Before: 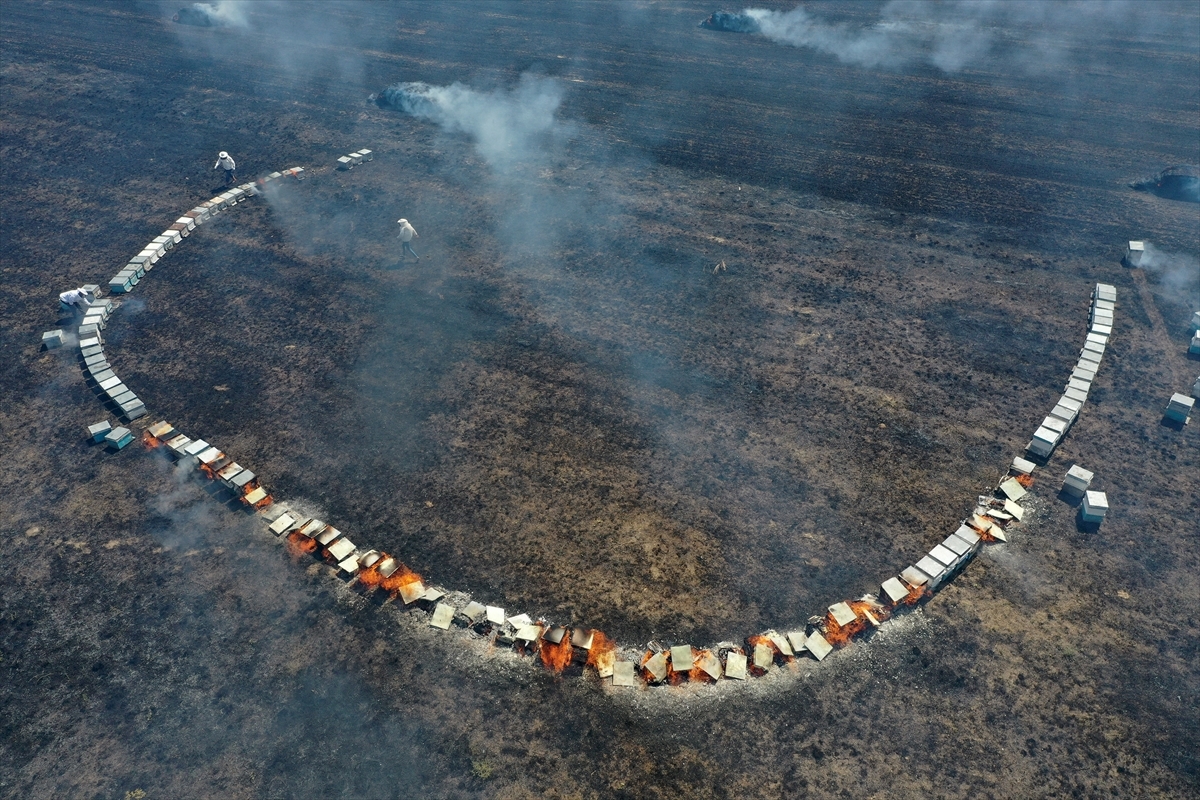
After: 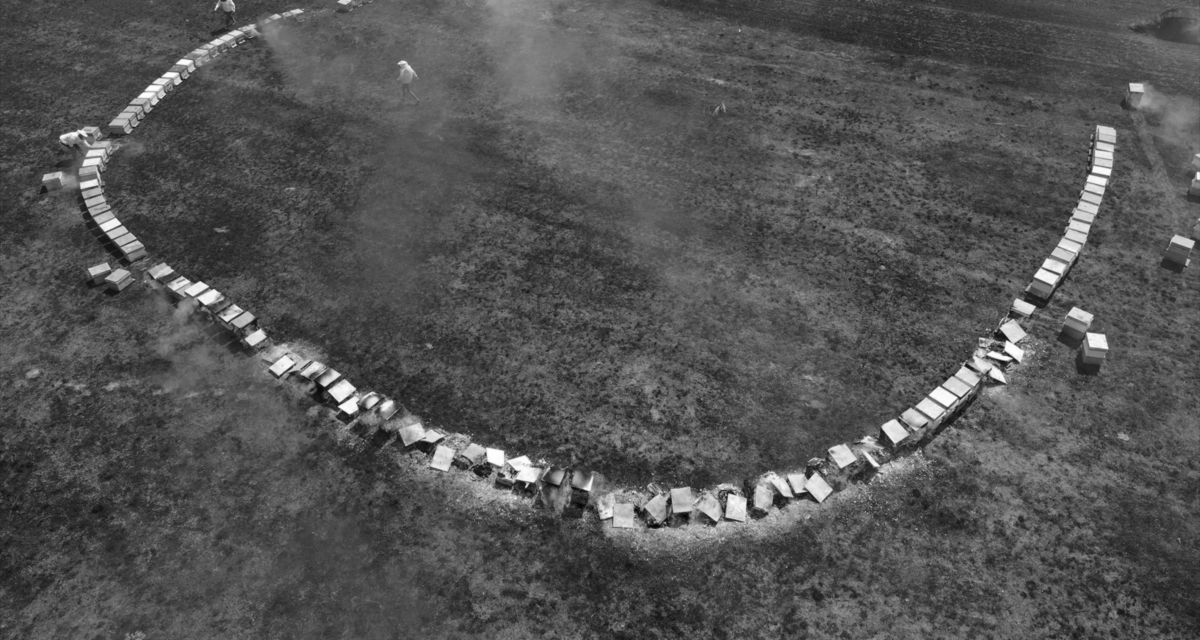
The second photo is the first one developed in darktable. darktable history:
monochrome: on, module defaults
crop and rotate: top 19.998%
color zones: curves: ch1 [(0, 0.34) (0.143, 0.164) (0.286, 0.152) (0.429, 0.176) (0.571, 0.173) (0.714, 0.188) (0.857, 0.199) (1, 0.34)]
lowpass: radius 0.5, unbound 0
